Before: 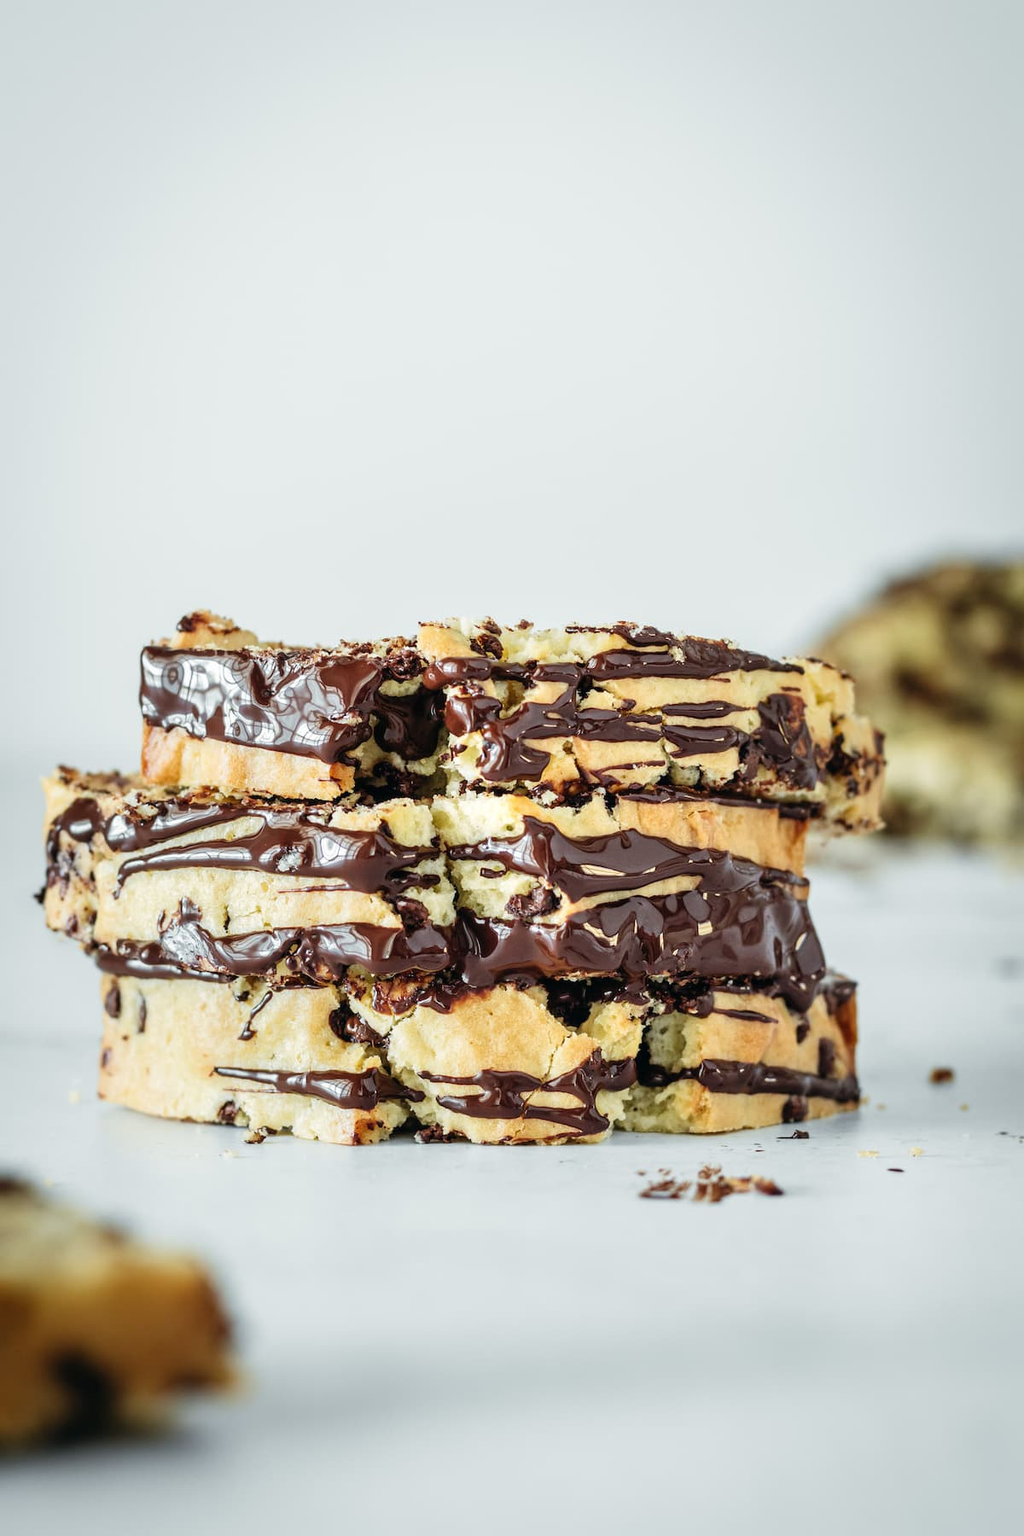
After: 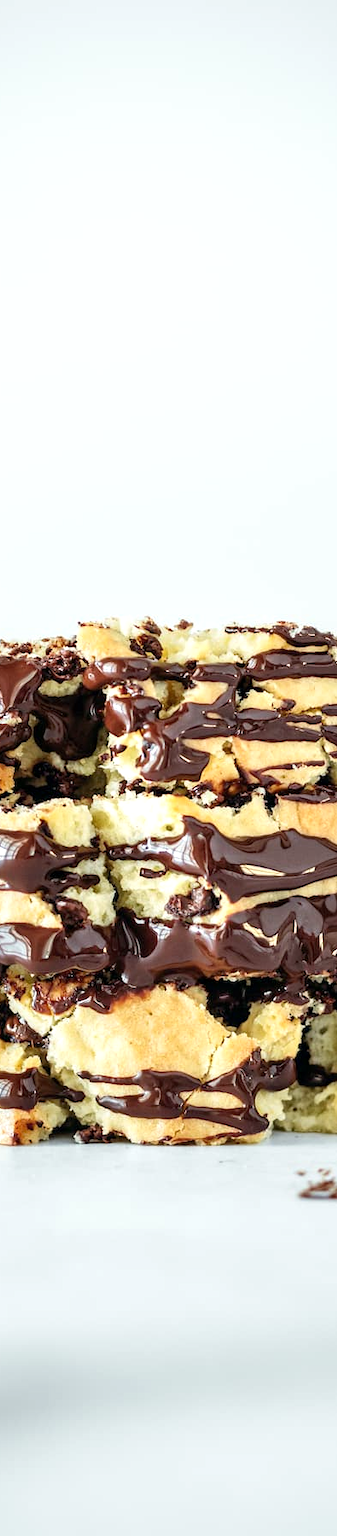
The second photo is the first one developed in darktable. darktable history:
crop: left 33.32%, right 33.731%
exposure: black level correction 0.002, exposure 0.297 EV, compensate highlight preservation false
